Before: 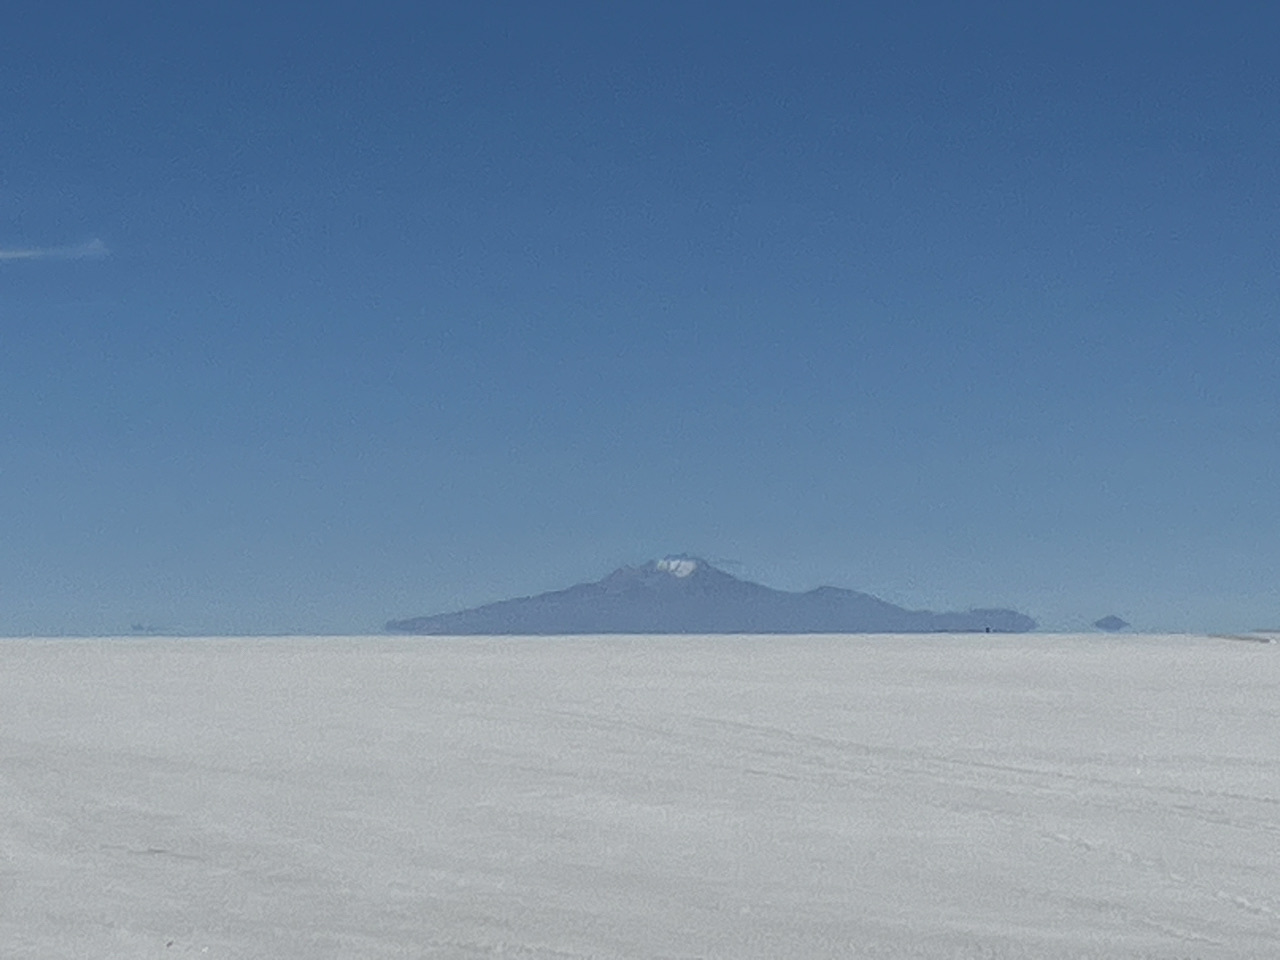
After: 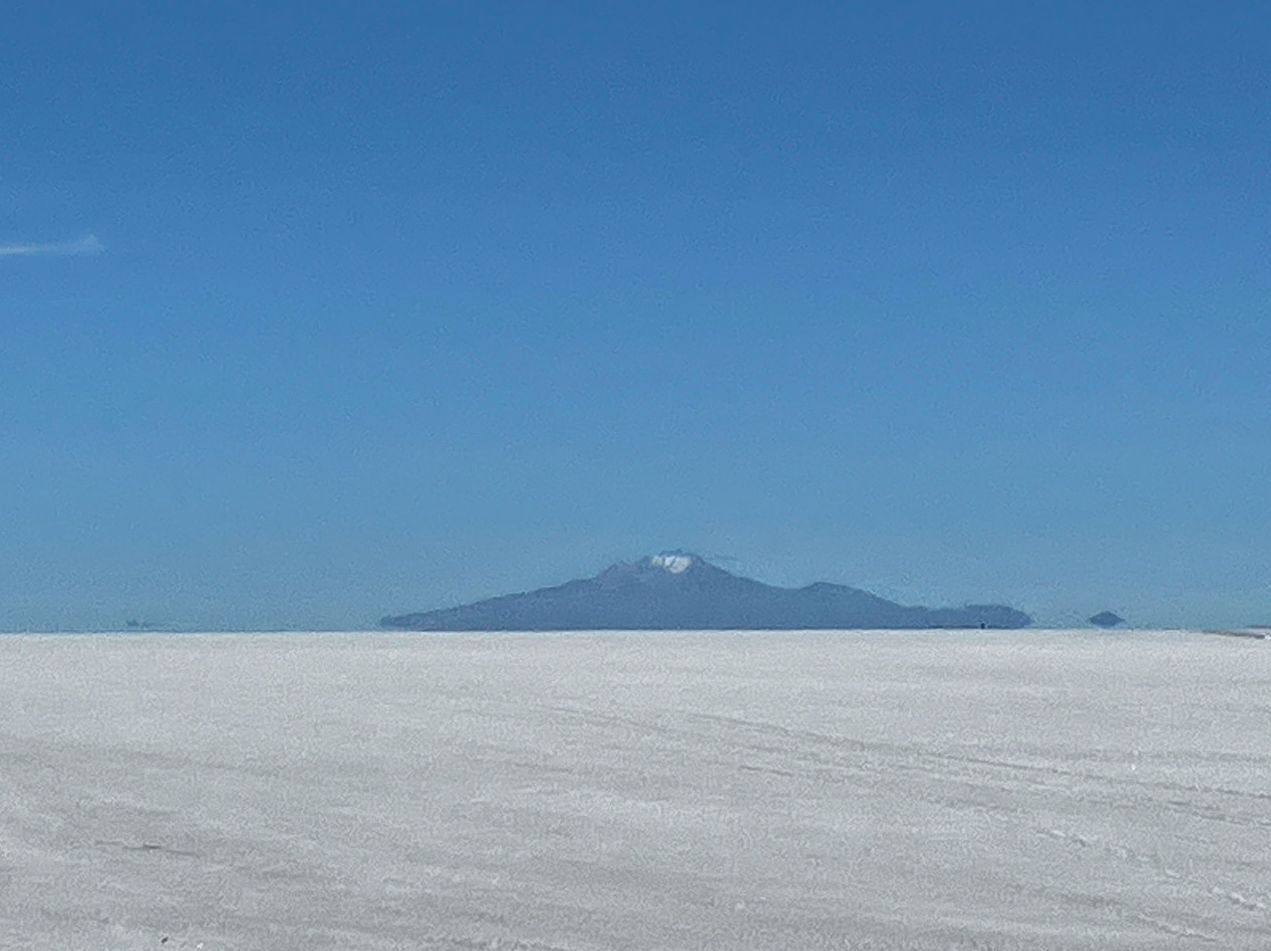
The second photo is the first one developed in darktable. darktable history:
crop: left 0.434%, top 0.485%, right 0.244%, bottom 0.386%
exposure: black level correction 0.001, exposure 0.5 EV, compensate exposure bias true, compensate highlight preservation false
shadows and highlights: shadows 60, highlights -60.23, soften with gaussian
